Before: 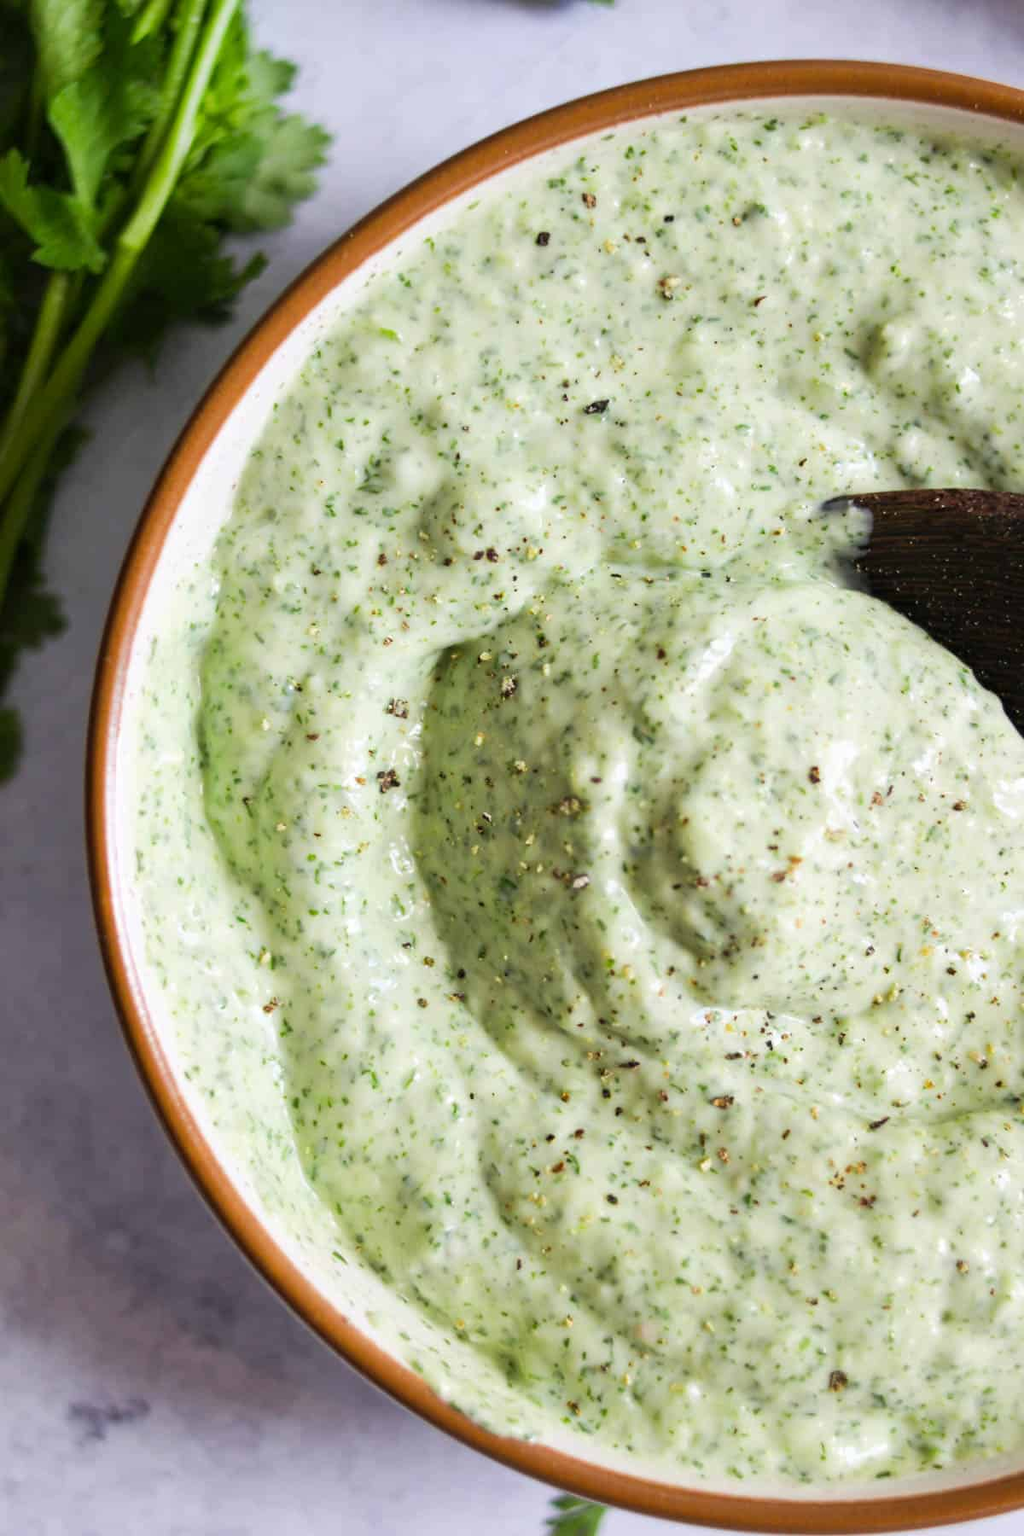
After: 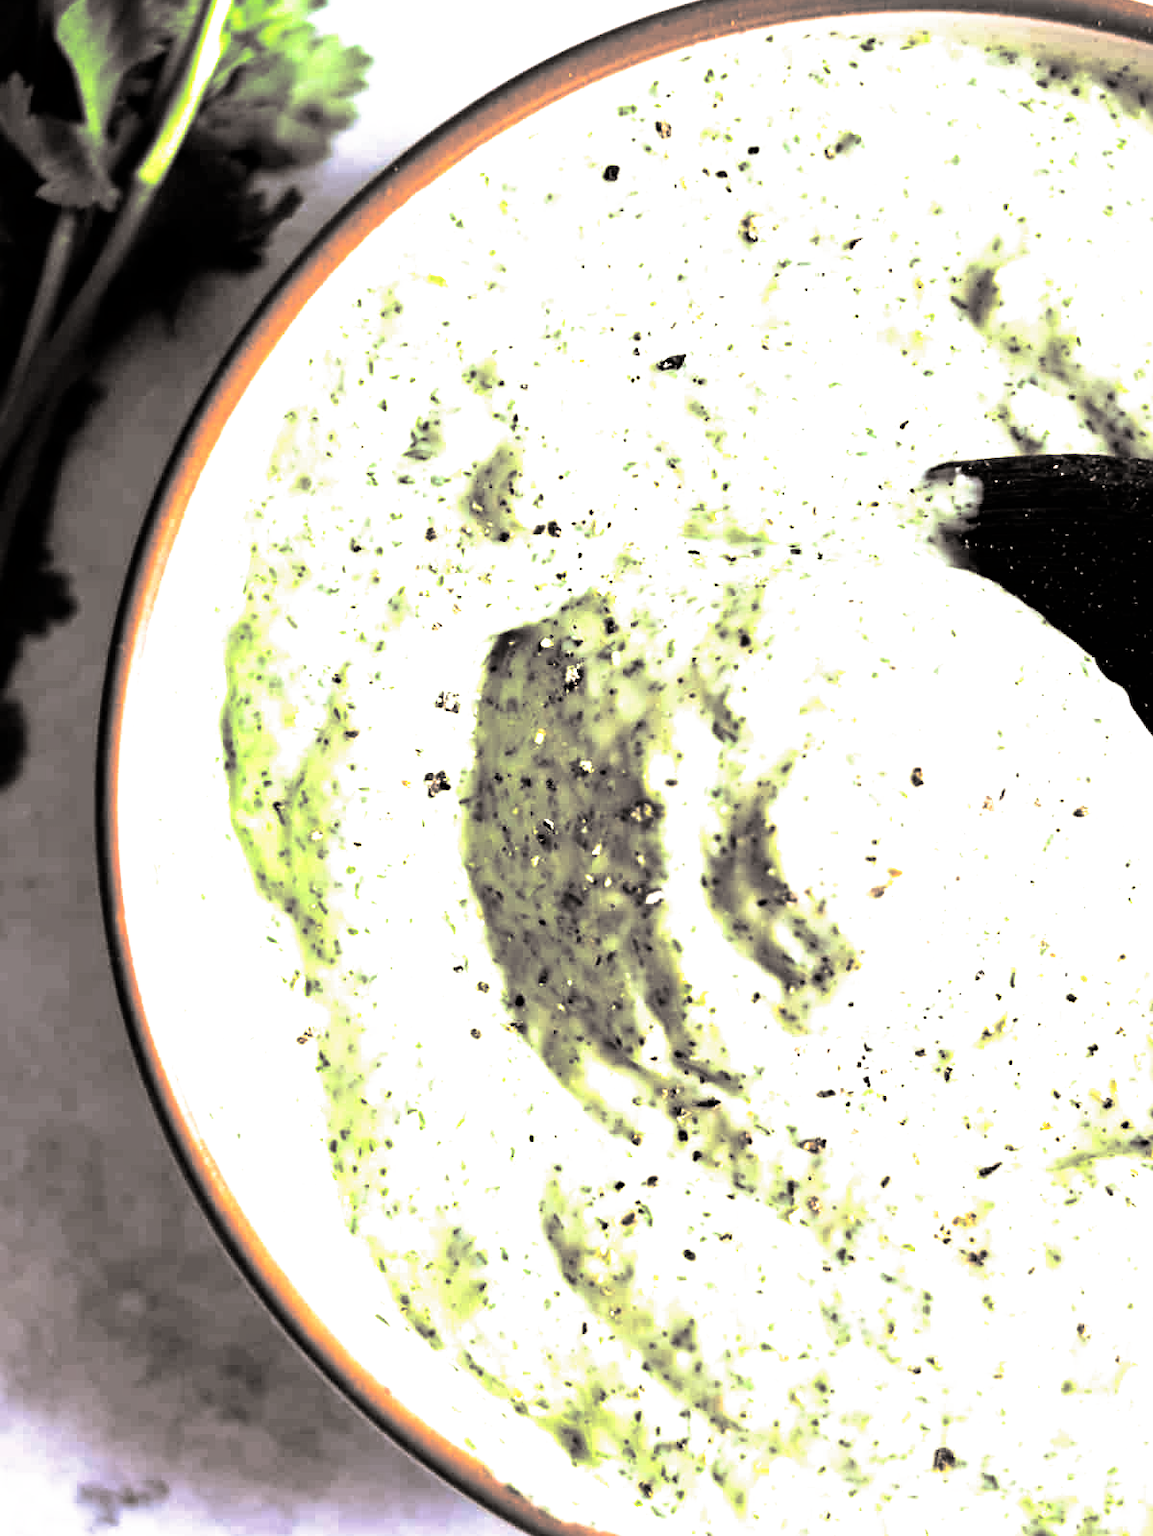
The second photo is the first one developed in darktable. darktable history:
crop and rotate: top 5.609%, bottom 5.609%
levels: levels [0, 0.498, 1]
filmic rgb: black relative exposure -8.2 EV, white relative exposure 2.2 EV, threshold 3 EV, hardness 7.11, latitude 85.74%, contrast 1.696, highlights saturation mix -4%, shadows ↔ highlights balance -2.69%, preserve chrominance no, color science v5 (2021), contrast in shadows safe, contrast in highlights safe, enable highlight reconstruction true
split-toning: shadows › hue 26°, shadows › saturation 0.09, highlights › hue 40°, highlights › saturation 0.18, balance -63, compress 0%
exposure: black level correction 0, exposure 0.5 EV, compensate highlight preservation false
sharpen: amount 0.2
local contrast: mode bilateral grid, contrast 20, coarseness 50, detail 102%, midtone range 0.2
